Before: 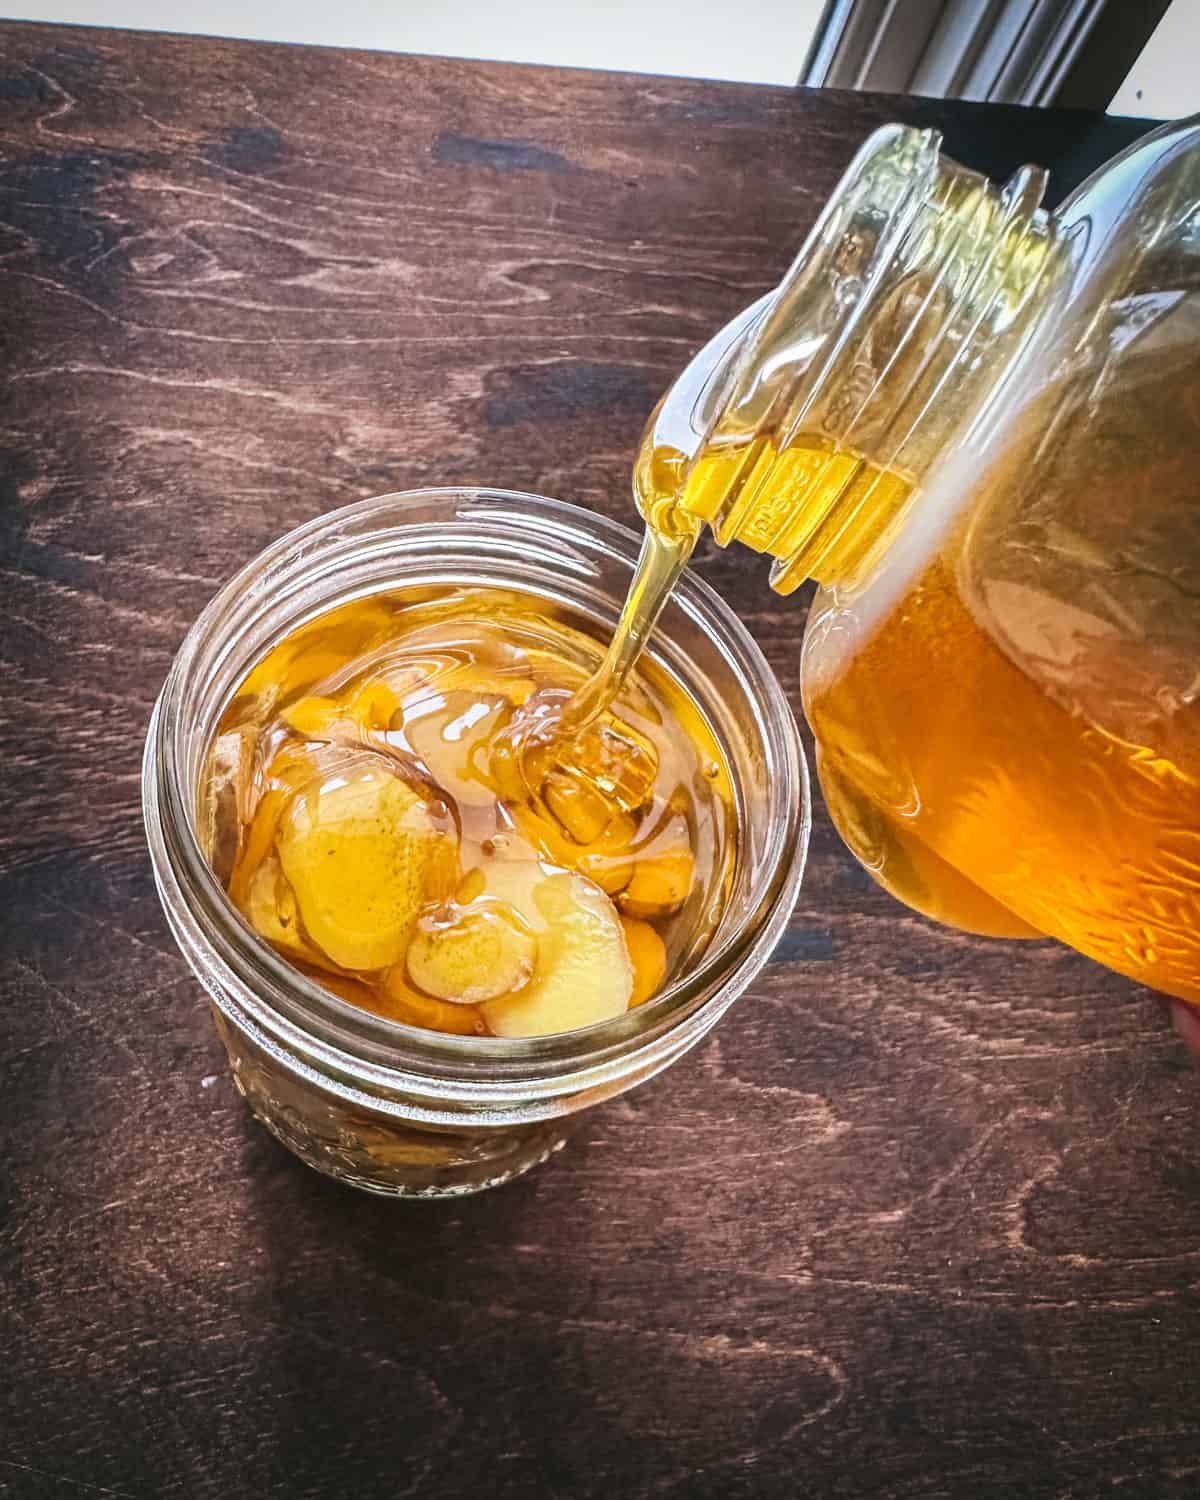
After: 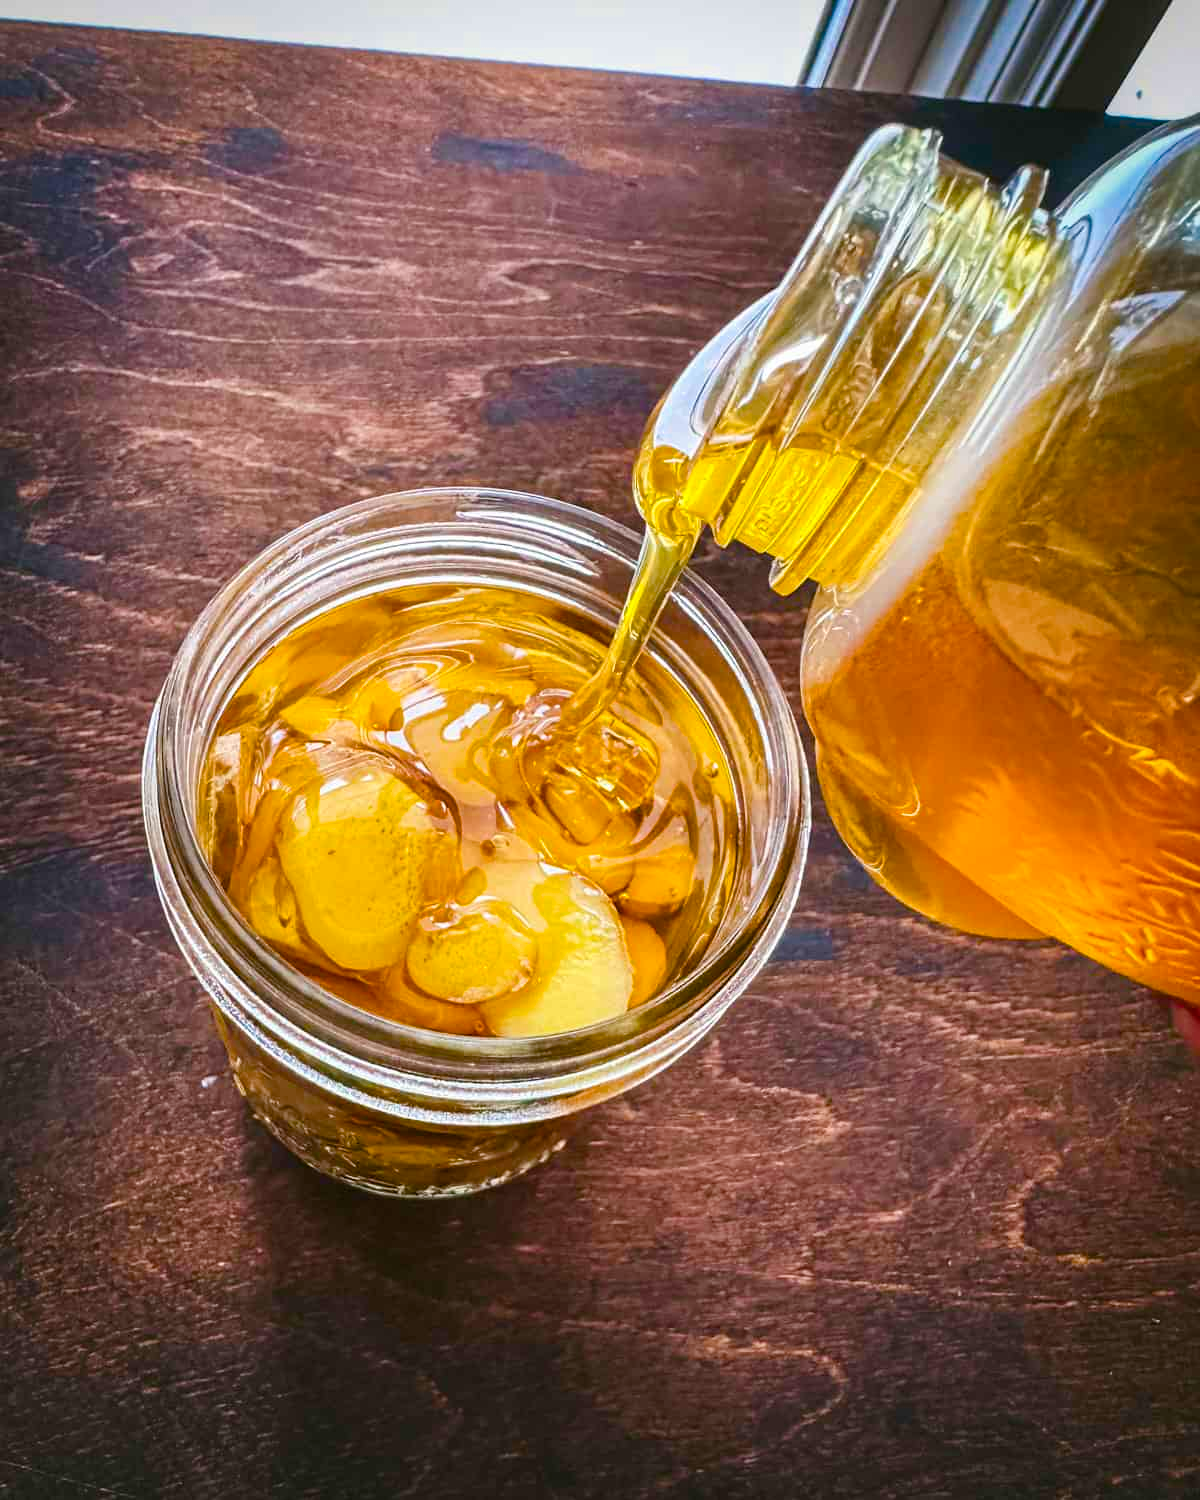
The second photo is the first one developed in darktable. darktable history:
color zones: curves: ch0 [(0, 0.5) (0.143, 0.5) (0.286, 0.5) (0.429, 0.5) (0.62, 0.489) (0.714, 0.445) (0.844, 0.496) (1, 0.5)]; ch1 [(0, 0.5) (0.143, 0.5) (0.286, 0.5) (0.429, 0.5) (0.571, 0.5) (0.714, 0.523) (0.857, 0.5) (1, 0.5)]
color balance rgb: perceptual saturation grading › global saturation 20%, perceptual saturation grading › highlights -25%, perceptual saturation grading › shadows 25%, global vibrance 50%
